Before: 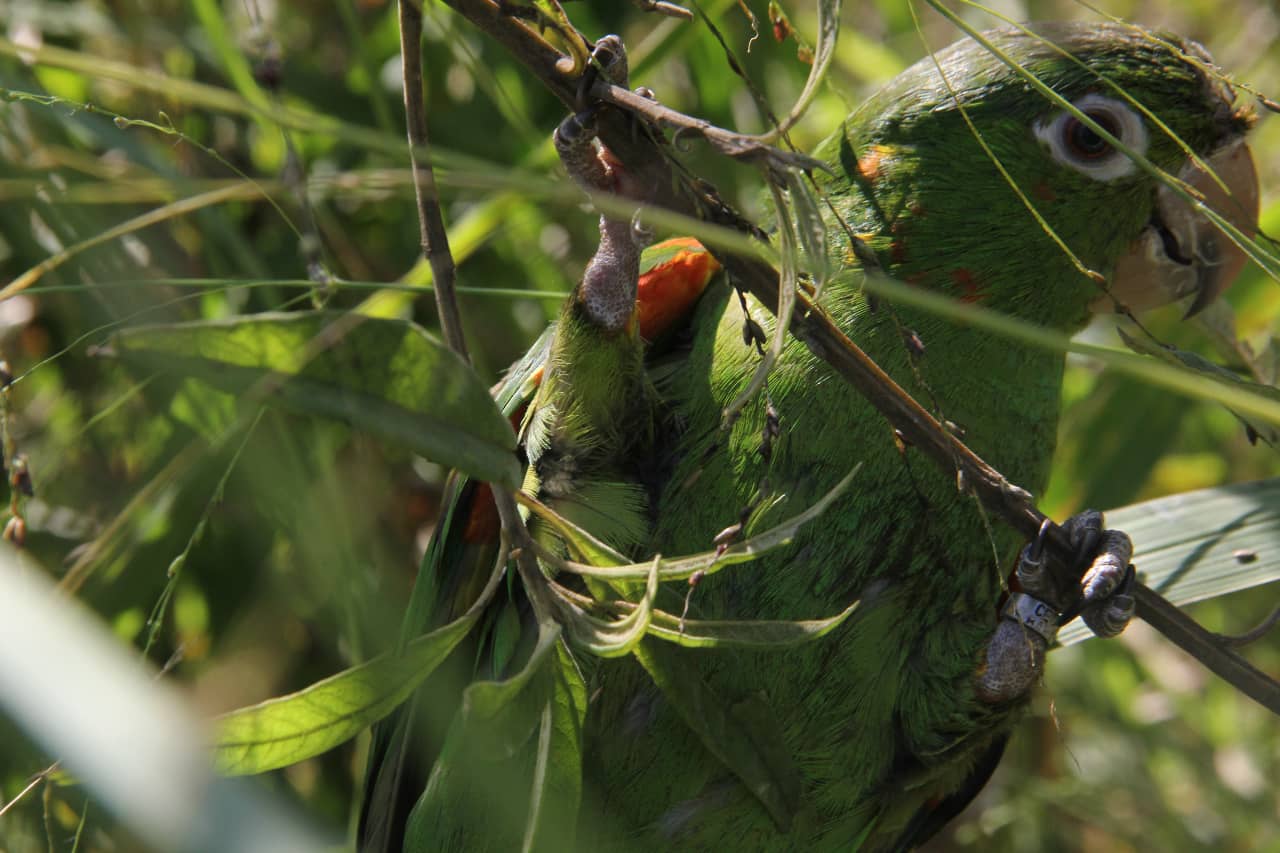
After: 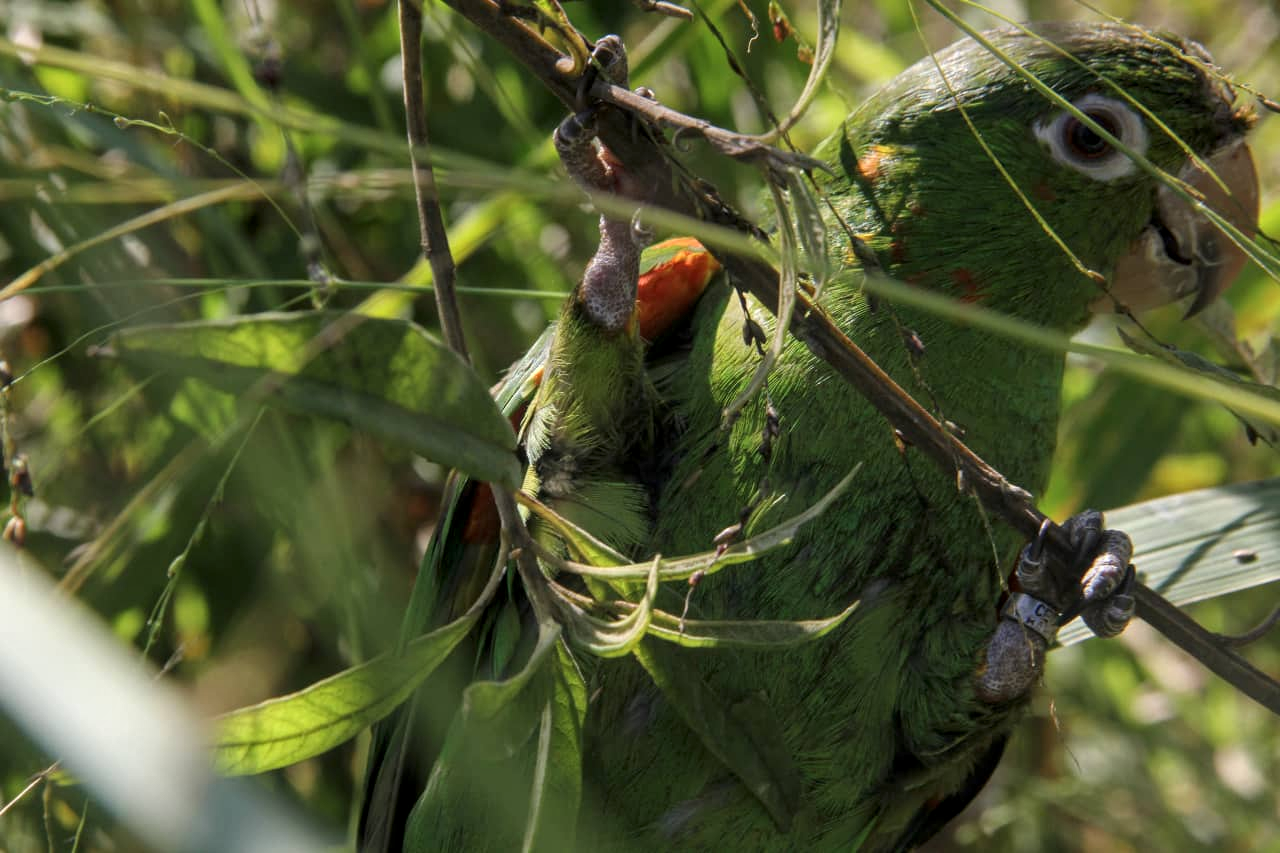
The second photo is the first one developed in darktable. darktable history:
local contrast: on, module defaults
bloom: size 9%, threshold 100%, strength 7%
